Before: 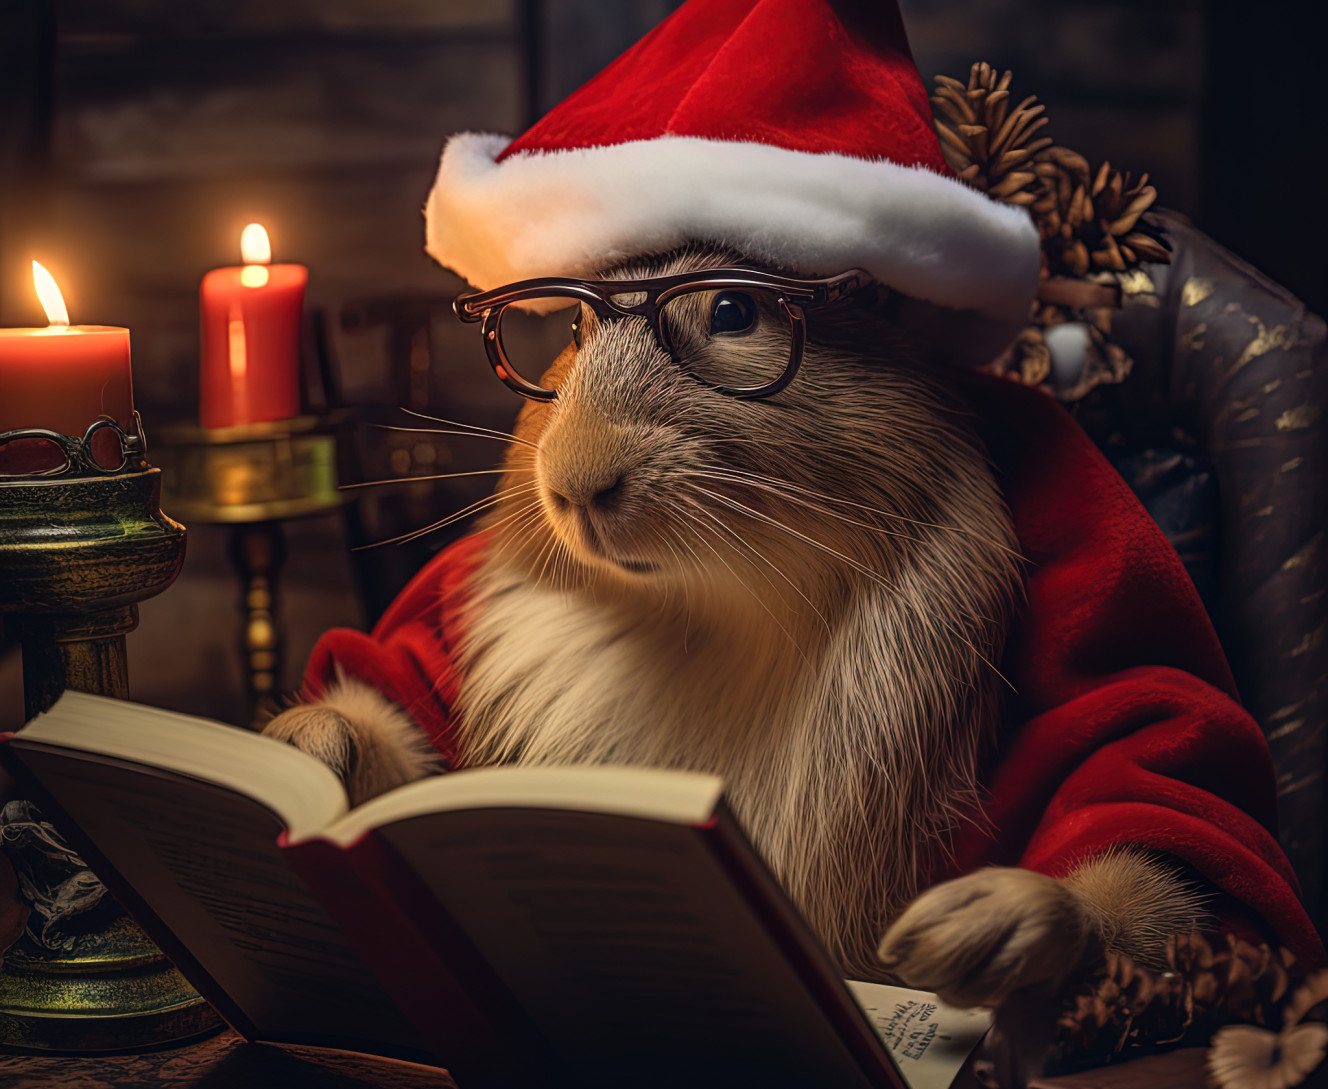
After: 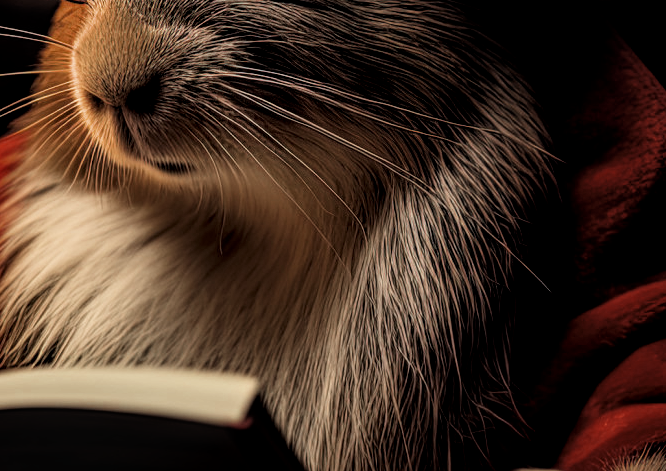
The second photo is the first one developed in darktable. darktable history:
crop: left 35.085%, top 36.661%, right 14.708%, bottom 19.997%
local contrast: detail 130%
color zones: curves: ch0 [(0, 0.5) (0.125, 0.4) (0.25, 0.5) (0.375, 0.4) (0.5, 0.4) (0.625, 0.35) (0.75, 0.35) (0.875, 0.5)]; ch1 [(0, 0.35) (0.125, 0.45) (0.25, 0.35) (0.375, 0.35) (0.5, 0.35) (0.625, 0.35) (0.75, 0.45) (0.875, 0.35)]; ch2 [(0, 0.6) (0.125, 0.5) (0.25, 0.5) (0.375, 0.6) (0.5, 0.6) (0.625, 0.5) (0.75, 0.5) (0.875, 0.5)]
tone equalizer: -8 EV -0.432 EV, -7 EV -0.419 EV, -6 EV -0.352 EV, -5 EV -0.222 EV, -3 EV 0.189 EV, -2 EV 0.35 EV, -1 EV 0.4 EV, +0 EV 0.418 EV, edges refinement/feathering 500, mask exposure compensation -1.57 EV, preserve details no
filmic rgb: black relative exposure -5.11 EV, white relative exposure 3.18 EV, threshold 3 EV, hardness 3.42, contrast 1.197, highlights saturation mix -29.29%, enable highlight reconstruction true
